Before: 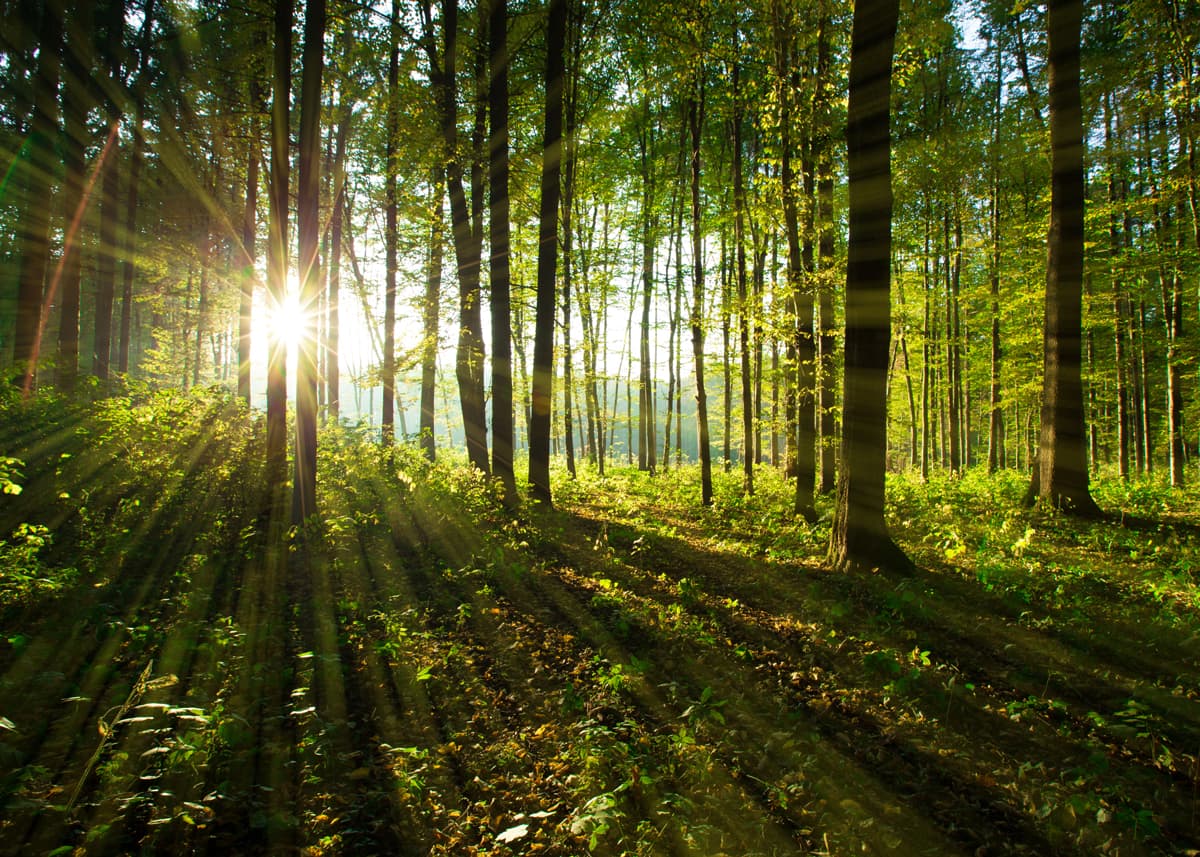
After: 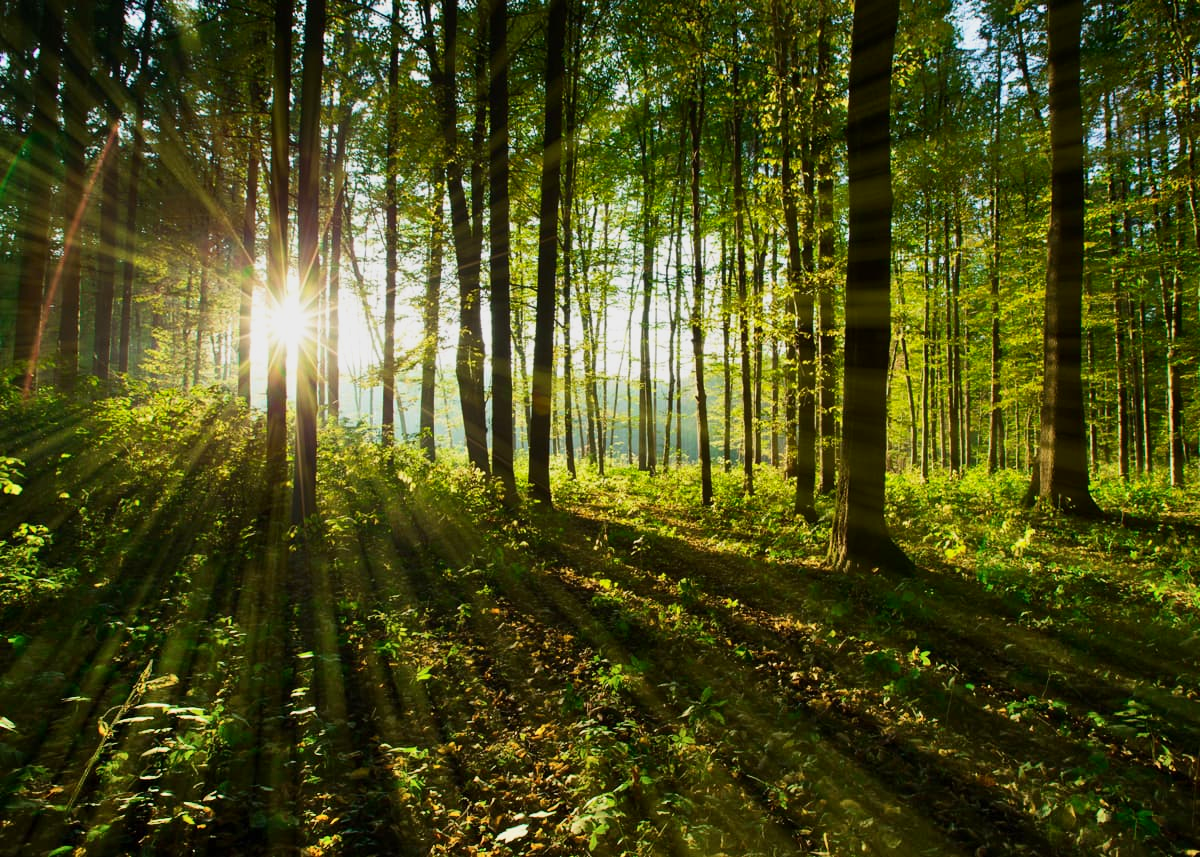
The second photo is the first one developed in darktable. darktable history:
shadows and highlights: radius 129.16, shadows 64.91, white point adjustment -10, highlights -54.39, compress 48.42%, highlights color adjustment 100%, soften with gaussian
contrast brightness saturation: contrast 0.15
